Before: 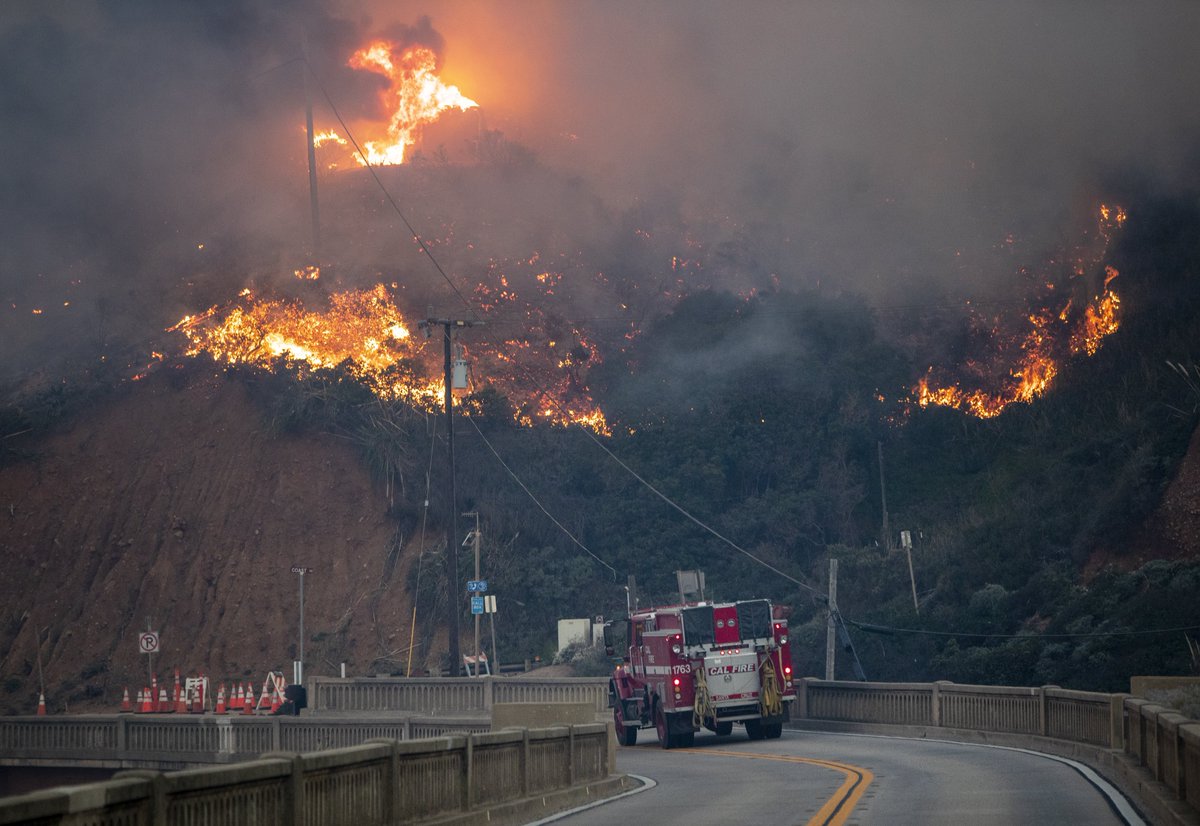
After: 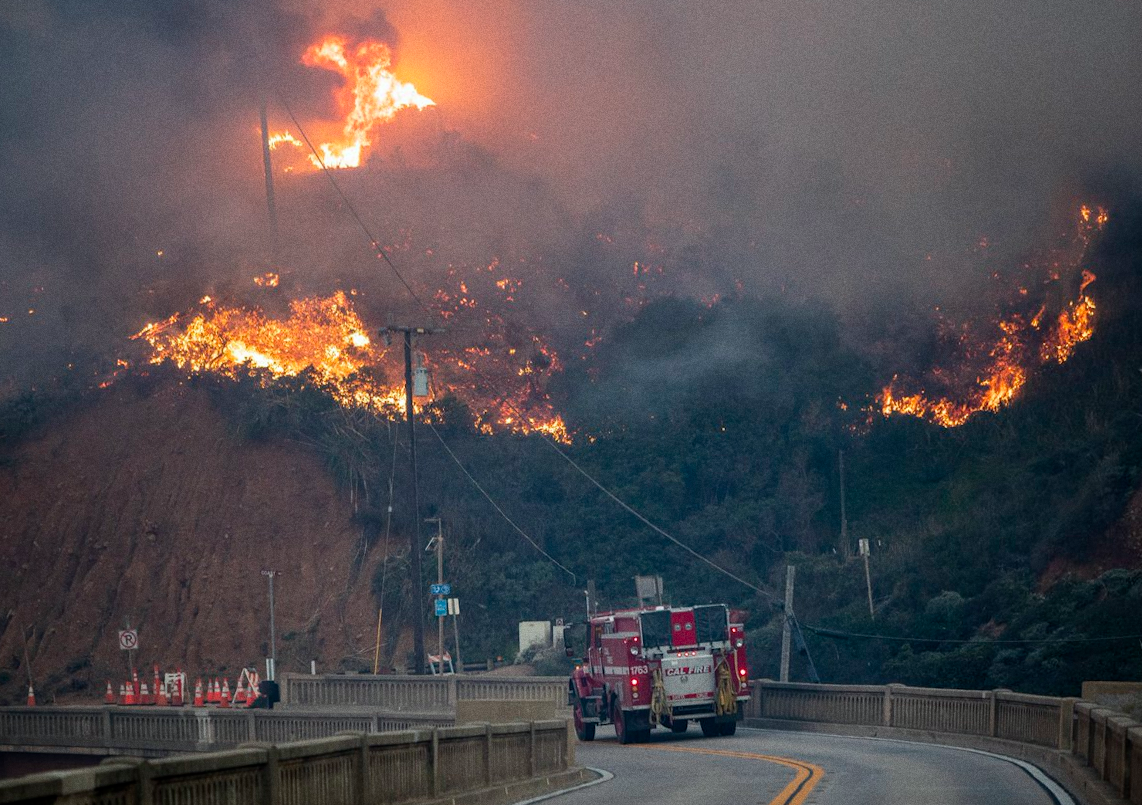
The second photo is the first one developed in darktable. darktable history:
rotate and perspective: rotation 0.074°, lens shift (vertical) 0.096, lens shift (horizontal) -0.041, crop left 0.043, crop right 0.952, crop top 0.024, crop bottom 0.979
grain: coarseness 0.09 ISO
white balance: red 0.986, blue 1.01
